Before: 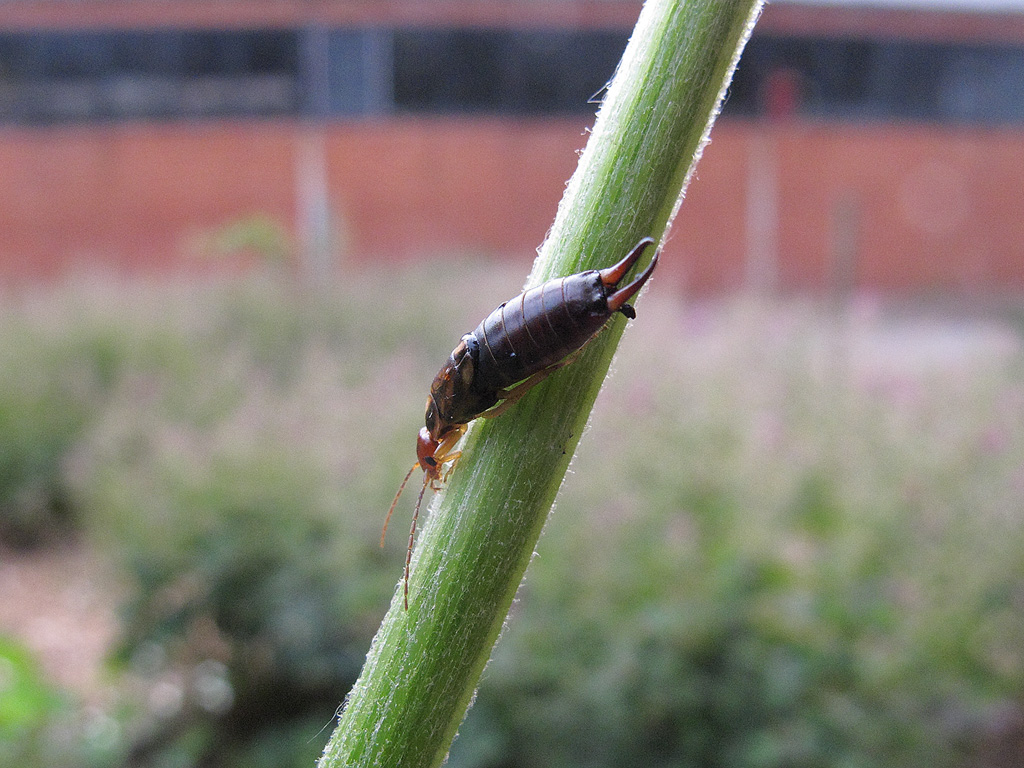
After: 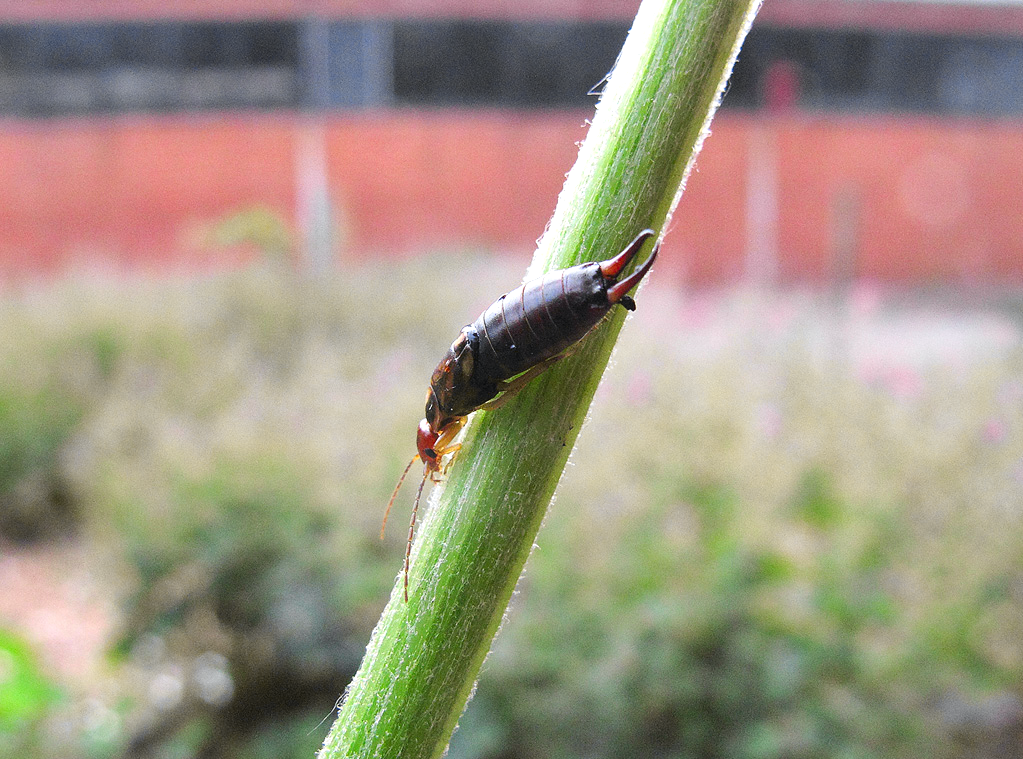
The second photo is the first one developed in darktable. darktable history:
tone equalizer: on, module defaults
shadows and highlights: soften with gaussian
exposure: black level correction -0.002, exposure 0.54 EV, compensate highlight preservation false
tone curve: curves: ch0 [(0, 0) (0.071, 0.058) (0.266, 0.268) (0.498, 0.542) (0.766, 0.807) (1, 0.983)]; ch1 [(0, 0) (0.346, 0.307) (0.408, 0.387) (0.463, 0.465) (0.482, 0.493) (0.502, 0.499) (0.517, 0.505) (0.55, 0.554) (0.597, 0.61) (0.651, 0.698) (1, 1)]; ch2 [(0, 0) (0.346, 0.34) (0.434, 0.46) (0.485, 0.494) (0.5, 0.498) (0.509, 0.517) (0.526, 0.539) (0.583, 0.603) (0.625, 0.659) (1, 1)], color space Lab, independent channels, preserve colors none
crop: top 1.049%, right 0.001%
